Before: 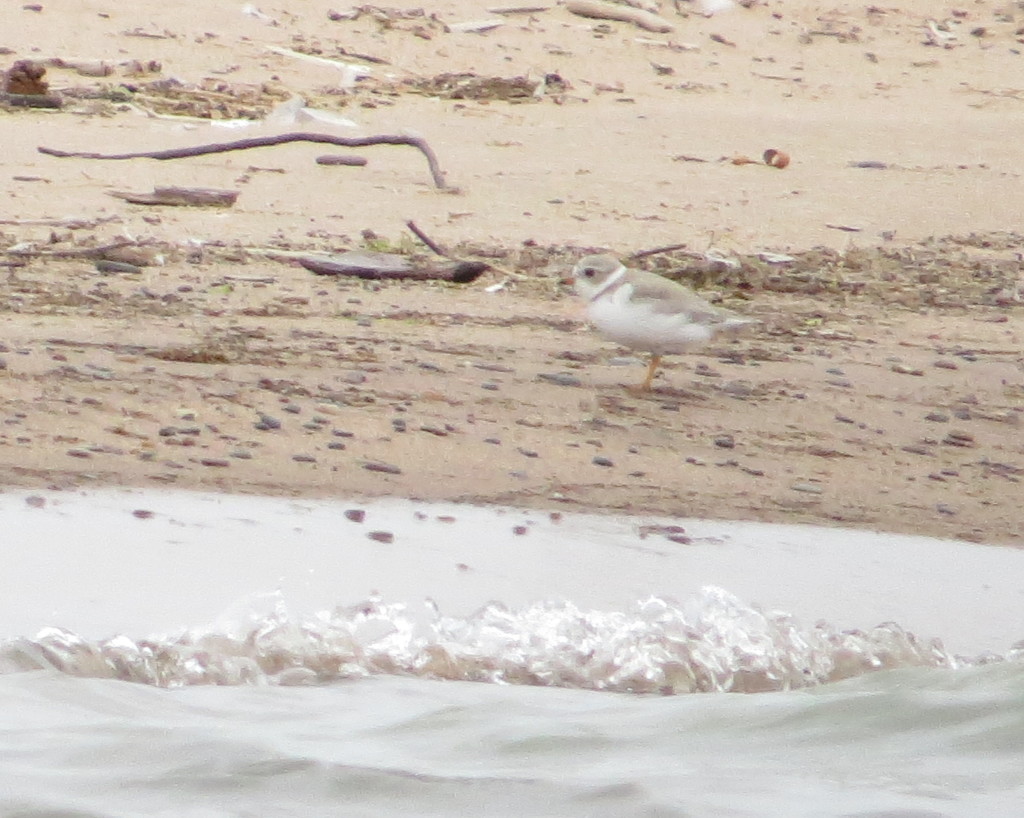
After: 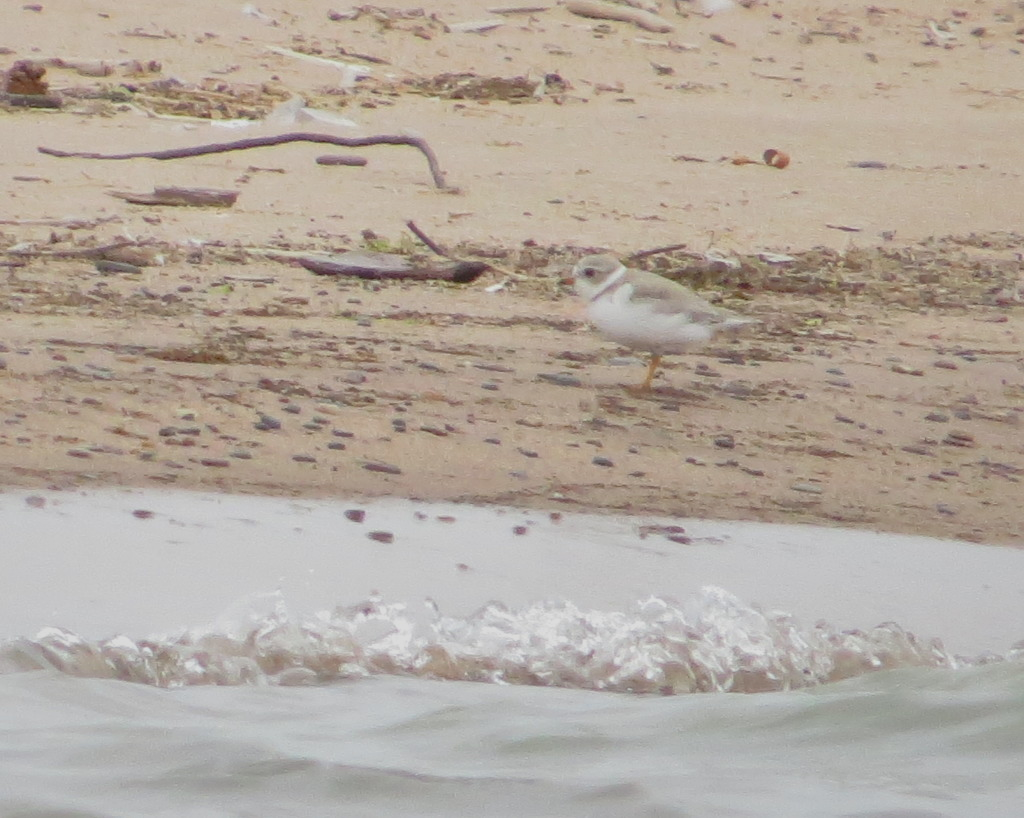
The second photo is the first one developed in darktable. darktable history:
shadows and highlights: on, module defaults
tone equalizer: -8 EV -0.001 EV, -7 EV 0.005 EV, -6 EV -0.02 EV, -5 EV 0.012 EV, -4 EV -0.021 EV, -3 EV 0.014 EV, -2 EV -0.069 EV, -1 EV -0.281 EV, +0 EV -0.6 EV, edges refinement/feathering 500, mask exposure compensation -1.57 EV, preserve details no
